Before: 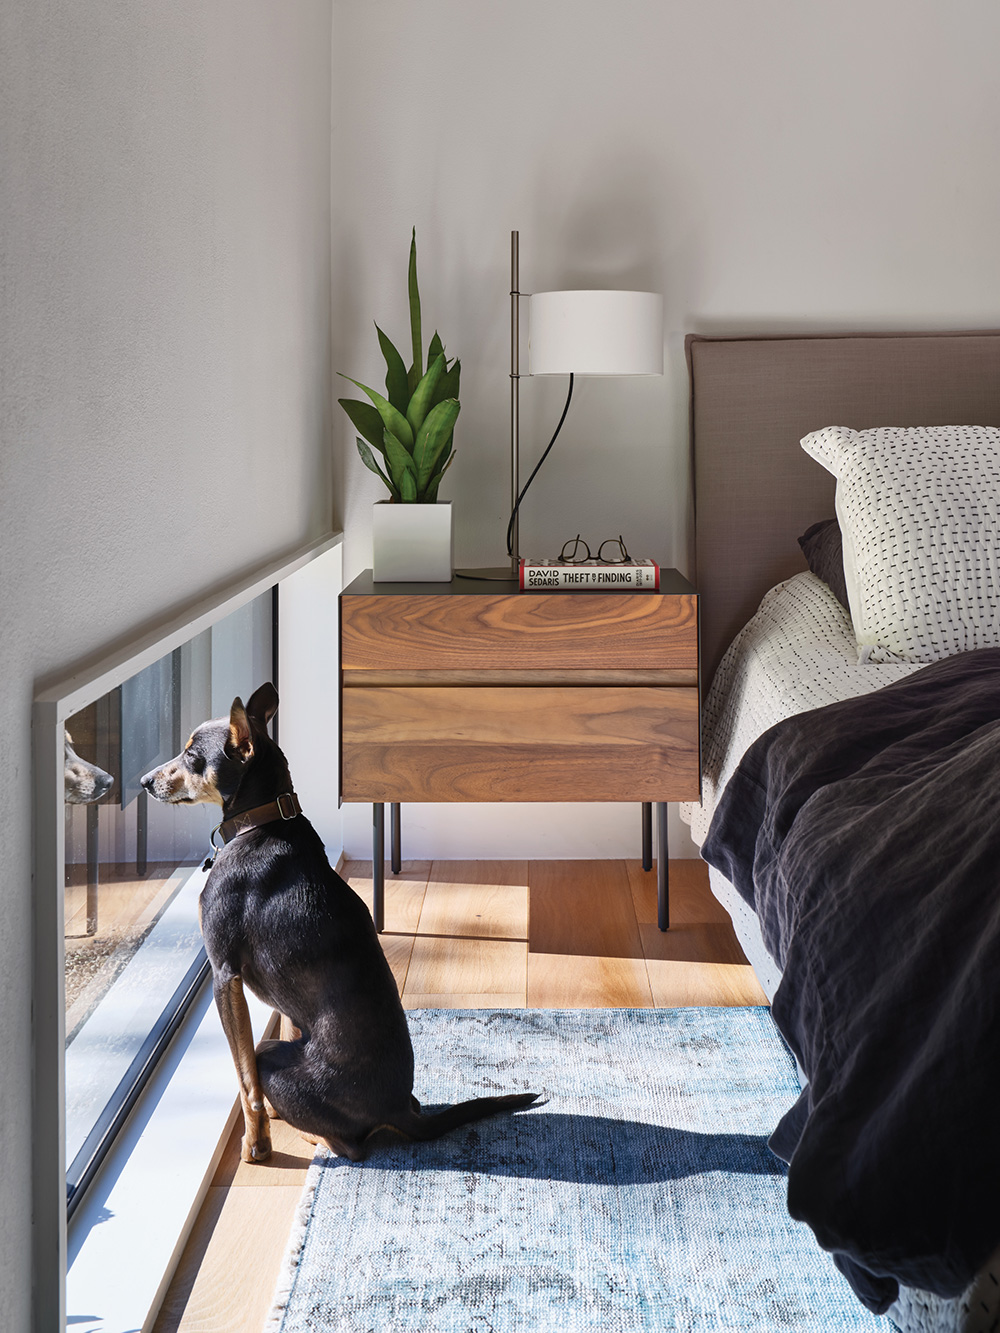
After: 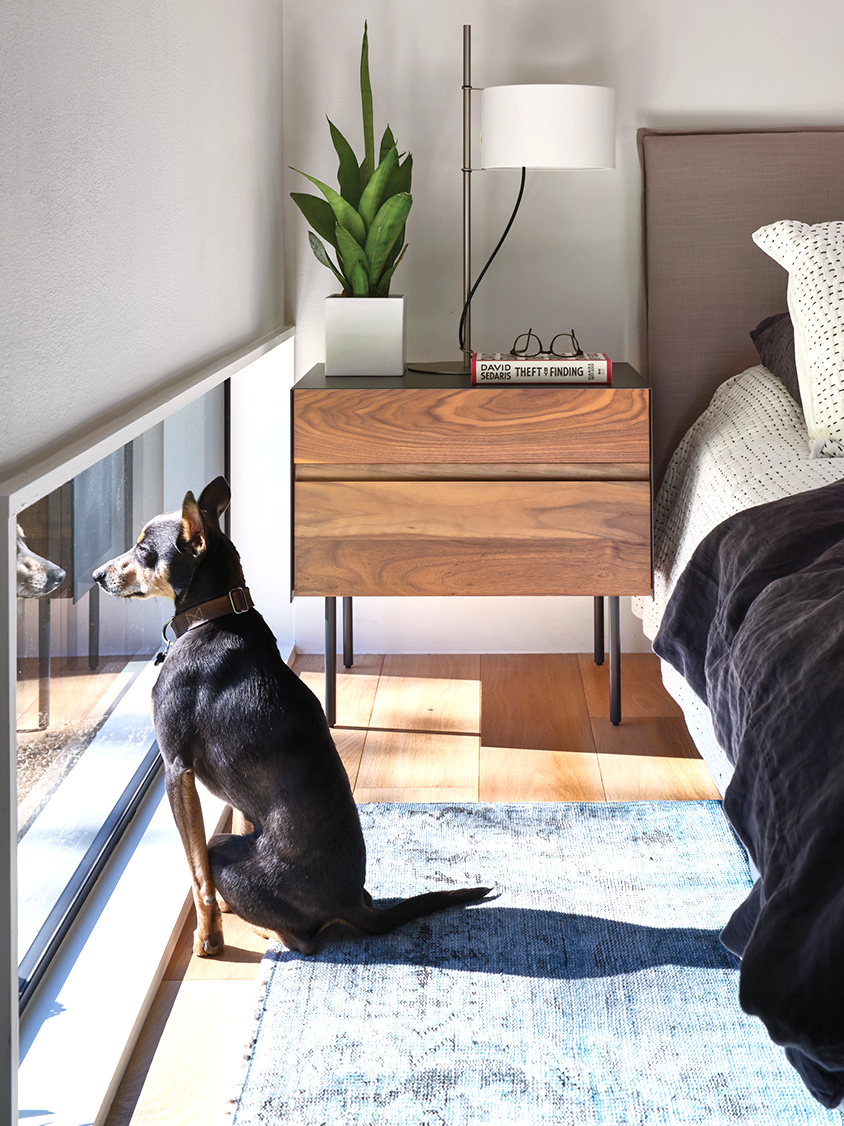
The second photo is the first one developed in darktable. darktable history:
crop and rotate: left 4.842%, top 15.51%, right 10.668%
exposure: black level correction 0.001, exposure 0.5 EV, compensate exposure bias true, compensate highlight preservation false
